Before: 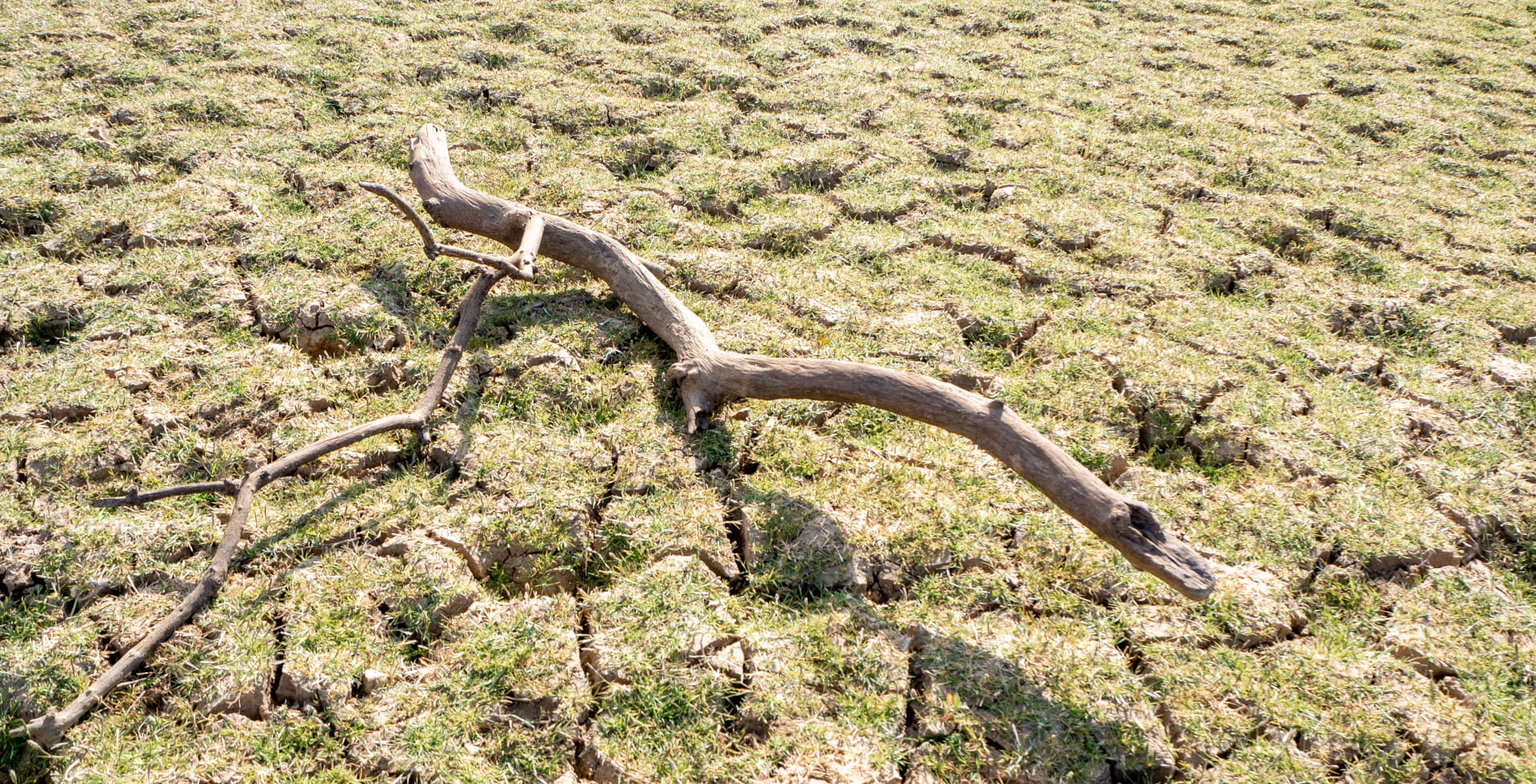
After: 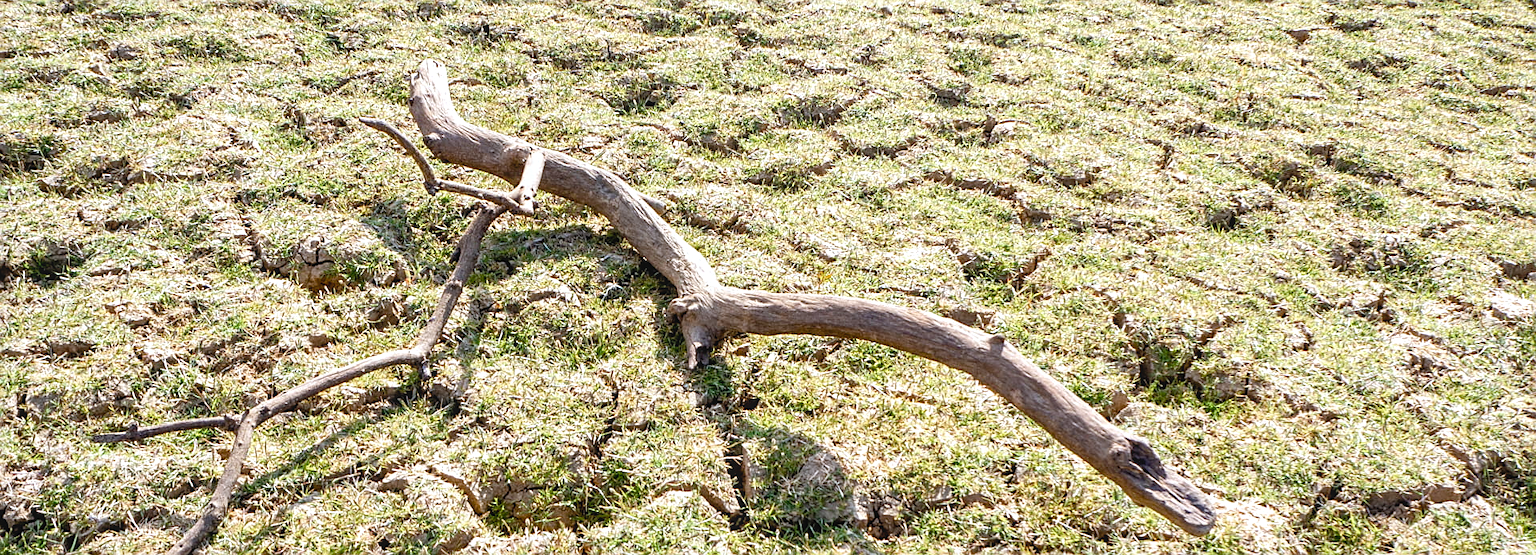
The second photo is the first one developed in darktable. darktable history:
local contrast: detail 109%
crop and rotate: top 8.43%, bottom 20.654%
sharpen: on, module defaults
color balance rgb: highlights gain › luminance 16.991%, highlights gain › chroma 2.955%, highlights gain › hue 257.8°, perceptual saturation grading › global saturation 20%, perceptual saturation grading › highlights -25.349%, perceptual saturation grading › shadows 24.348%
